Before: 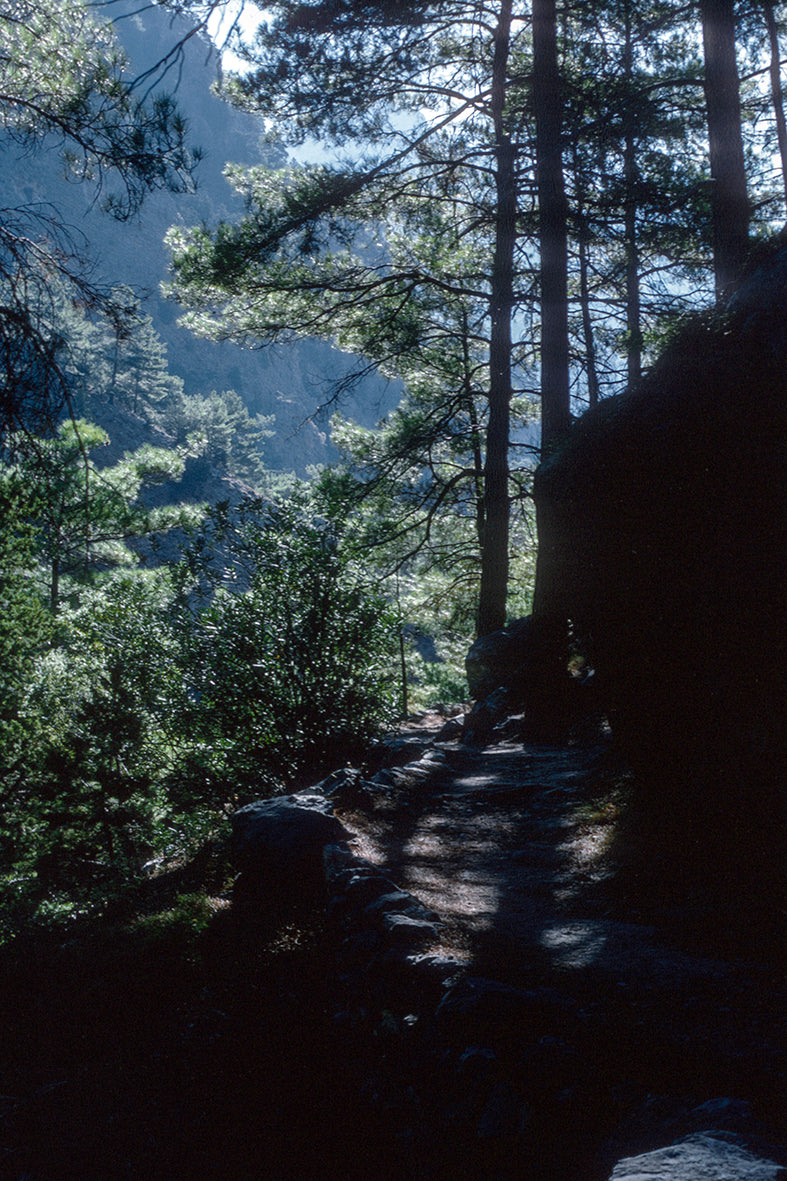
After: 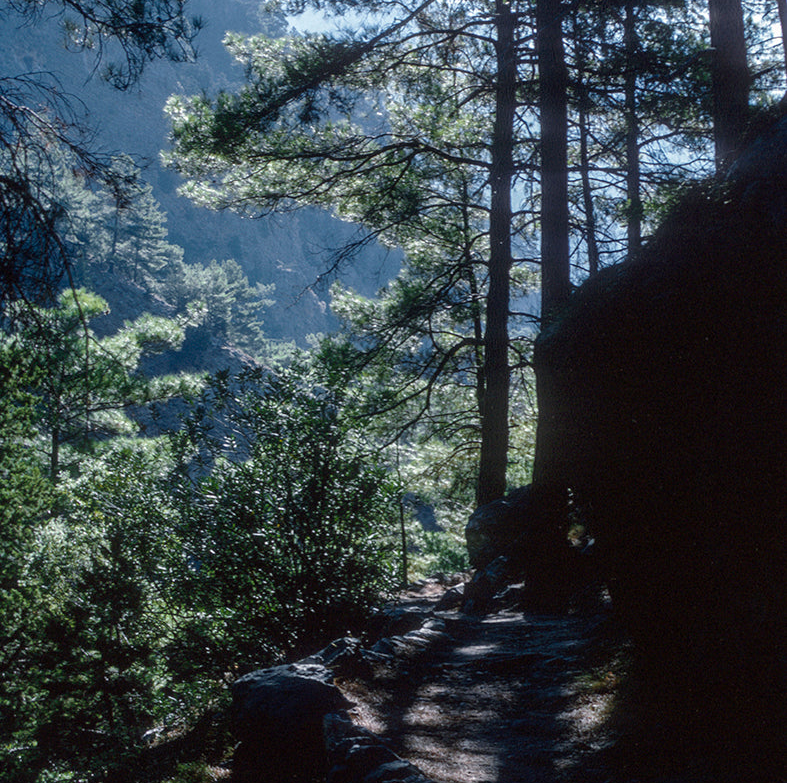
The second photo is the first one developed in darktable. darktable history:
crop: top 11.162%, bottom 22.486%
